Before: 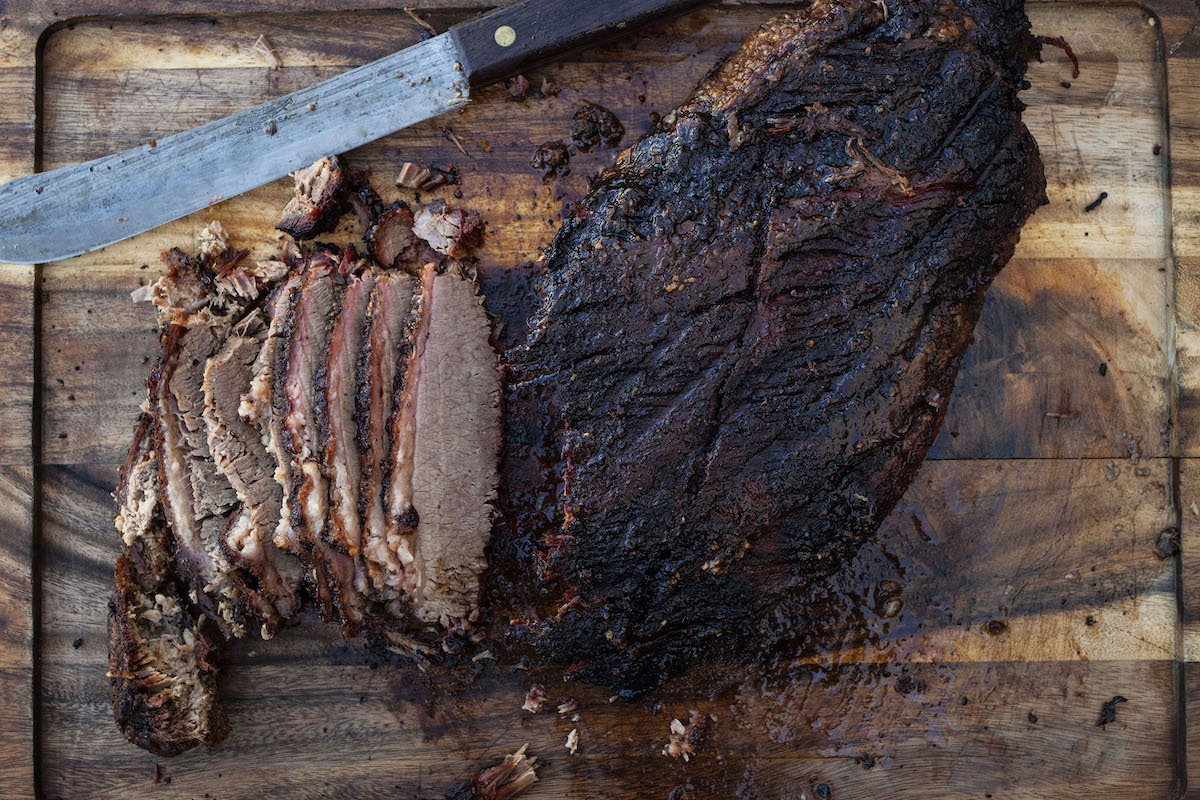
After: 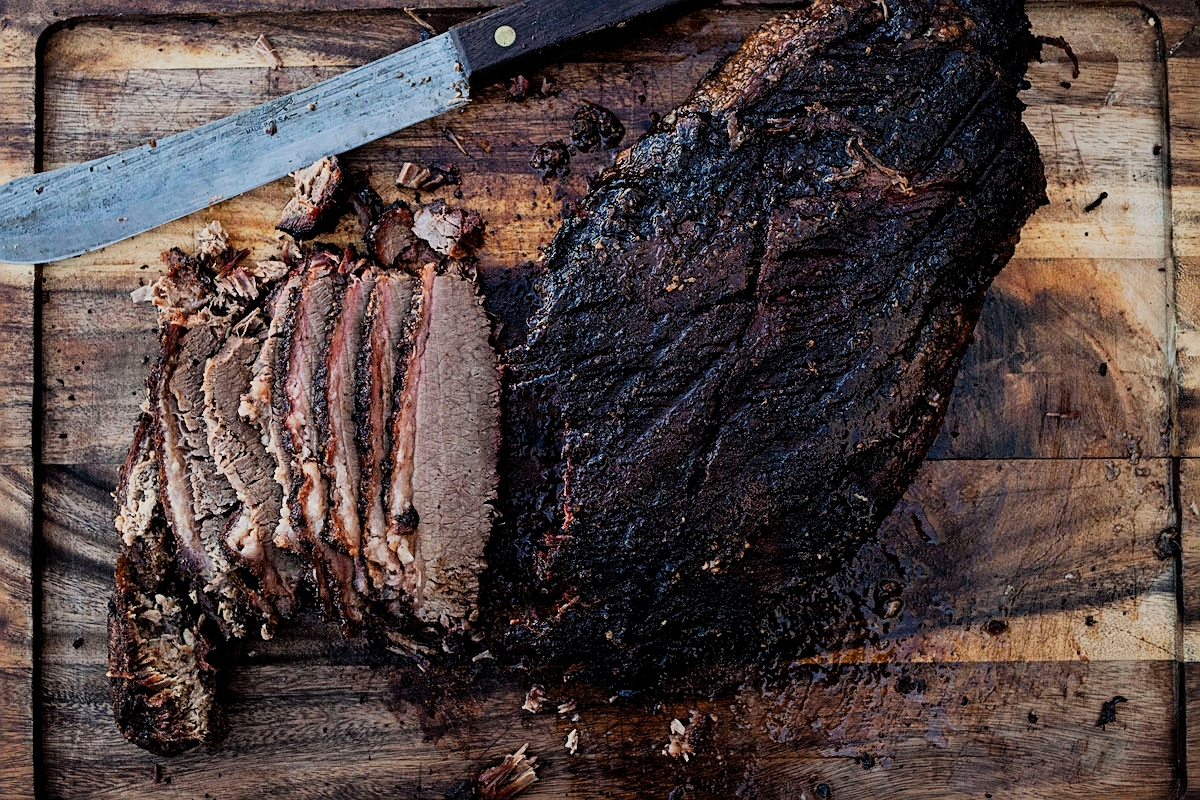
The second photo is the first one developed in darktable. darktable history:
sharpen: amount 0.596
filmic rgb: middle gray luminance 29.2%, black relative exposure -10.36 EV, white relative exposure 5.47 EV, threshold 2.98 EV, target black luminance 0%, hardness 3.95, latitude 2.48%, contrast 1.128, highlights saturation mix 5.15%, shadows ↔ highlights balance 15.93%, enable highlight reconstruction true
shadows and highlights: radius 124.97, shadows 21.17, highlights -22.4, low approximation 0.01
contrast brightness saturation: contrast 0.142
